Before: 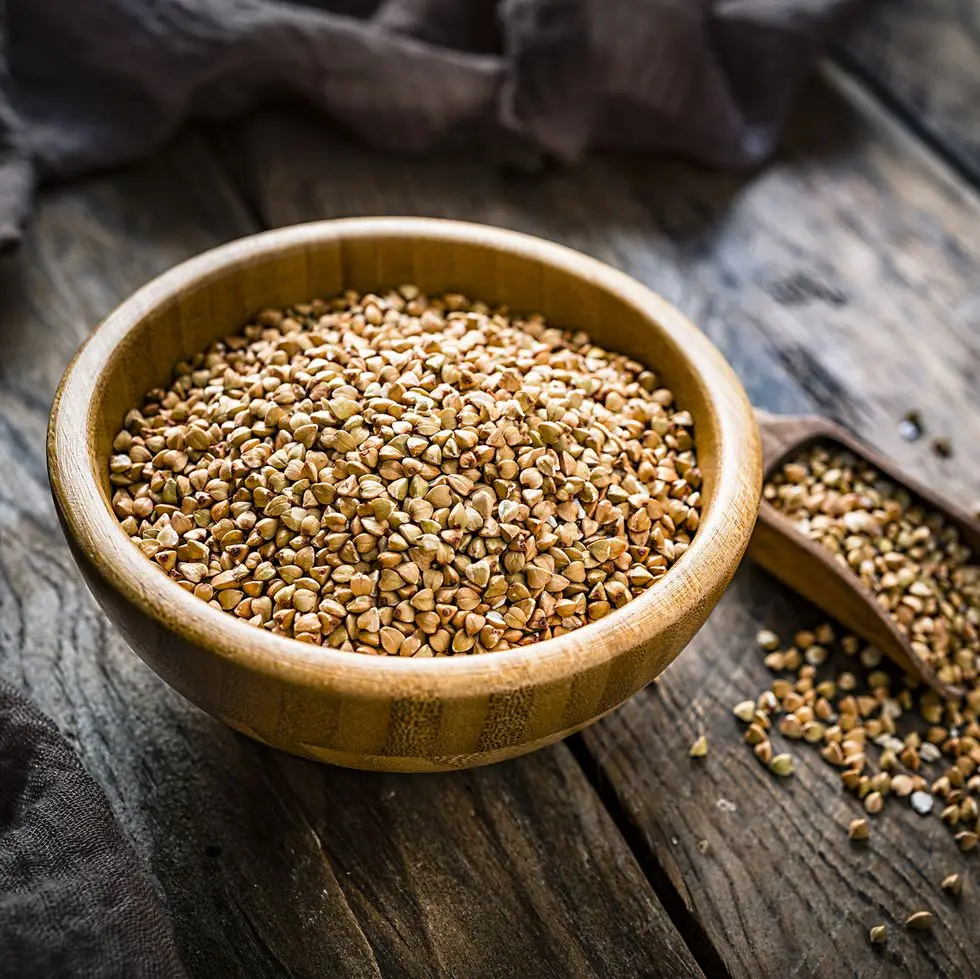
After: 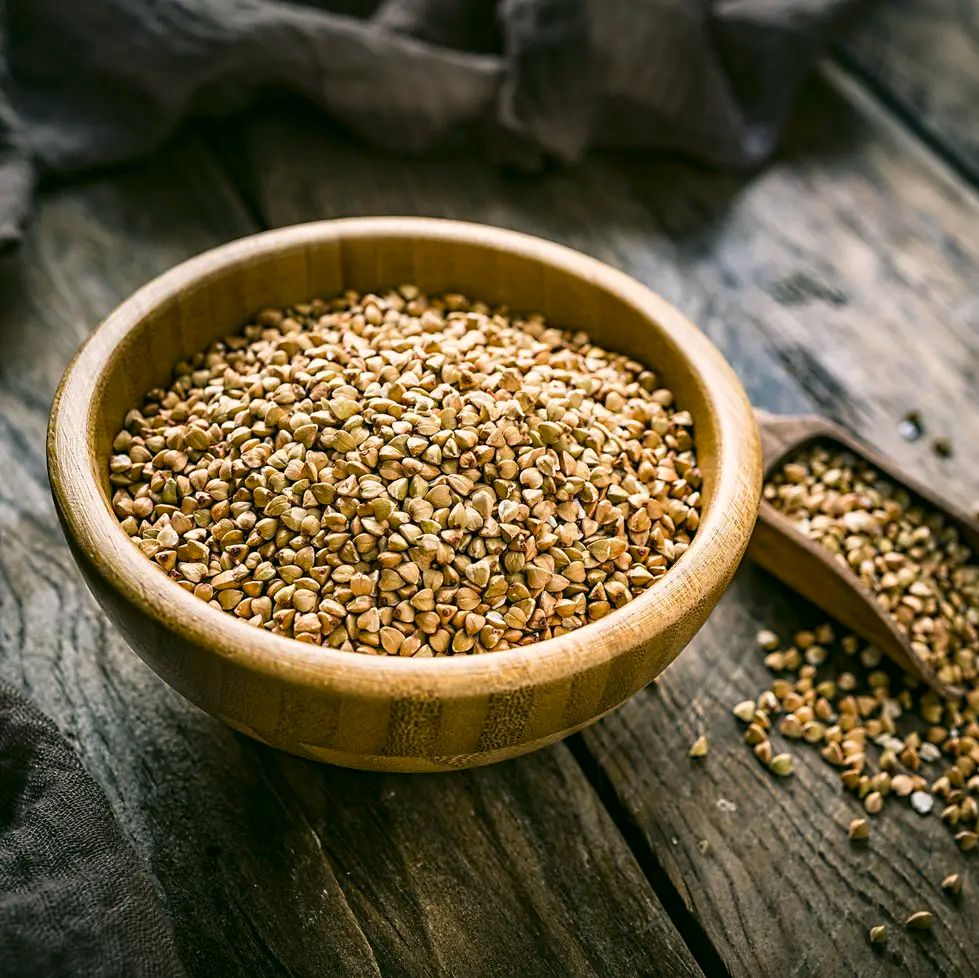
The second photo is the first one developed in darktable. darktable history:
color calibration: illuminant same as pipeline (D50), x 0.346, y 0.359, temperature 5002.42 K
color correction: highlights a* 4.02, highlights b* 4.98, shadows a* -7.55, shadows b* 4.98
